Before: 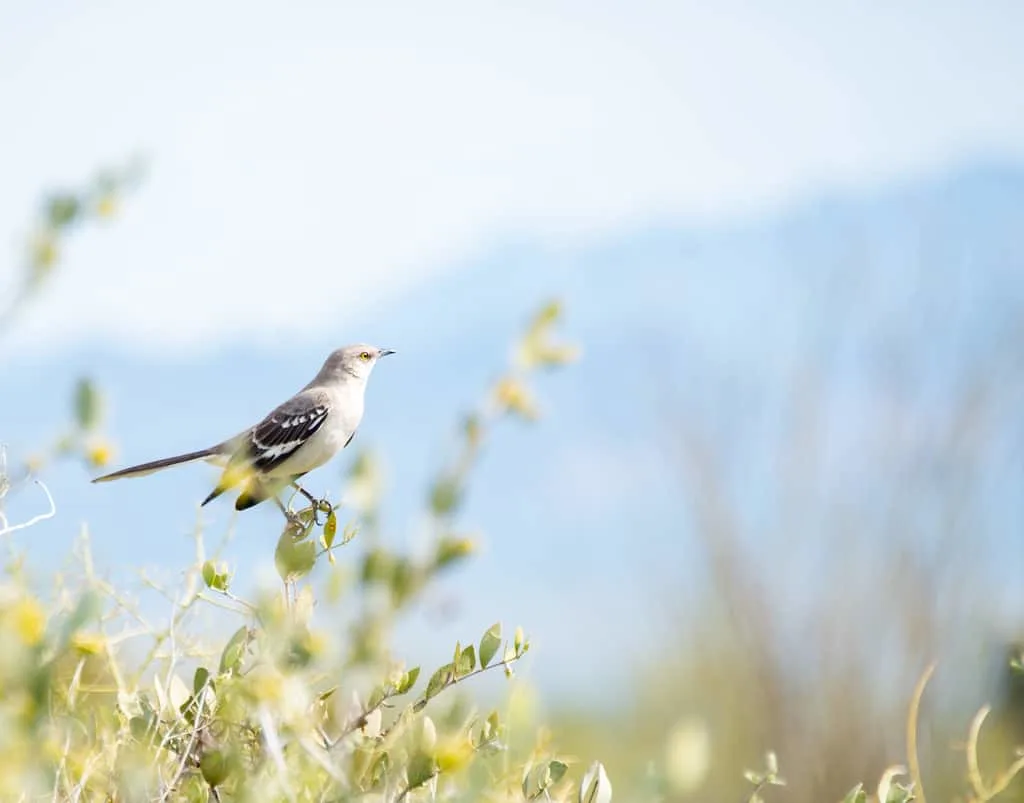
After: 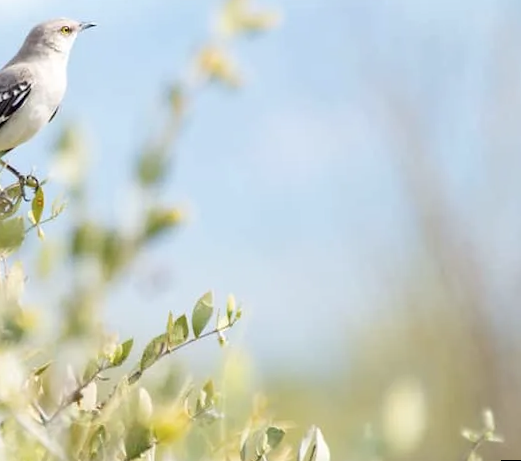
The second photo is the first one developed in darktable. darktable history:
rotate and perspective: rotation -2.29°, automatic cropping off
contrast brightness saturation: saturation -0.1
crop: left 29.672%, top 41.786%, right 20.851%, bottom 3.487%
